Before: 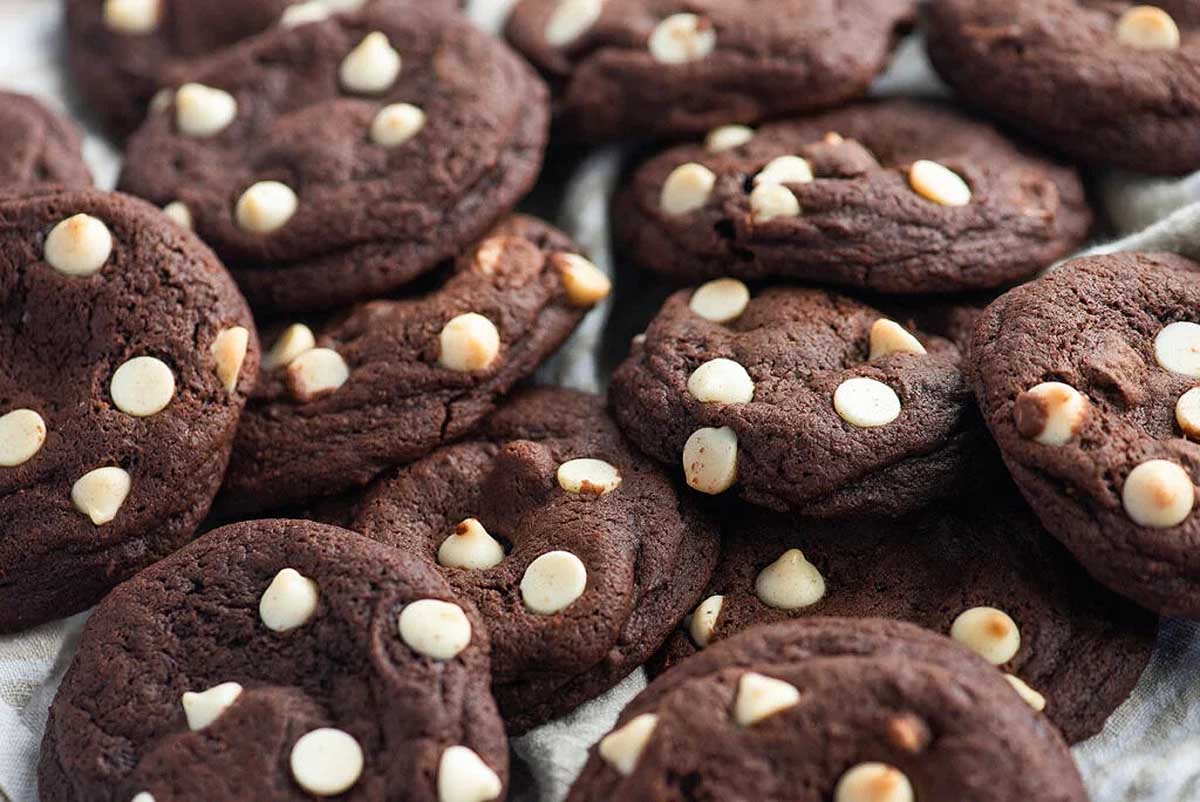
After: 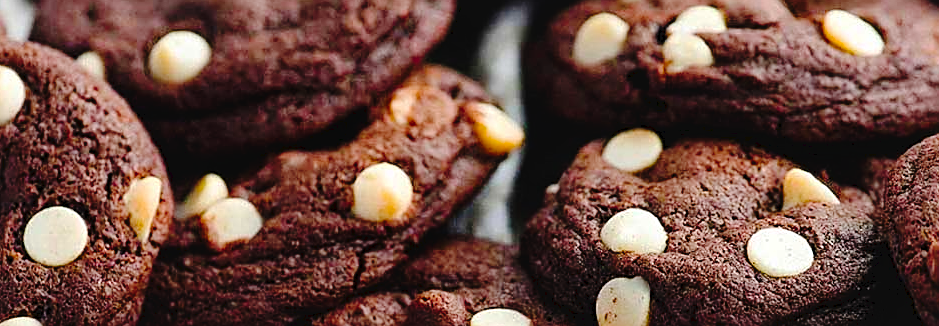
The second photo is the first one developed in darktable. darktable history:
crop: left 7.297%, top 18.765%, right 14.419%, bottom 40.476%
sharpen: on, module defaults
tone curve: curves: ch0 [(0, 0) (0.003, 0.041) (0.011, 0.042) (0.025, 0.041) (0.044, 0.043) (0.069, 0.048) (0.1, 0.059) (0.136, 0.079) (0.177, 0.107) (0.224, 0.152) (0.277, 0.235) (0.335, 0.331) (0.399, 0.427) (0.468, 0.512) (0.543, 0.595) (0.623, 0.668) (0.709, 0.736) (0.801, 0.813) (0.898, 0.891) (1, 1)], preserve colors none
local contrast: mode bilateral grid, contrast 20, coarseness 49, detail 120%, midtone range 0.2
color balance rgb: perceptual saturation grading › global saturation 30.759%
